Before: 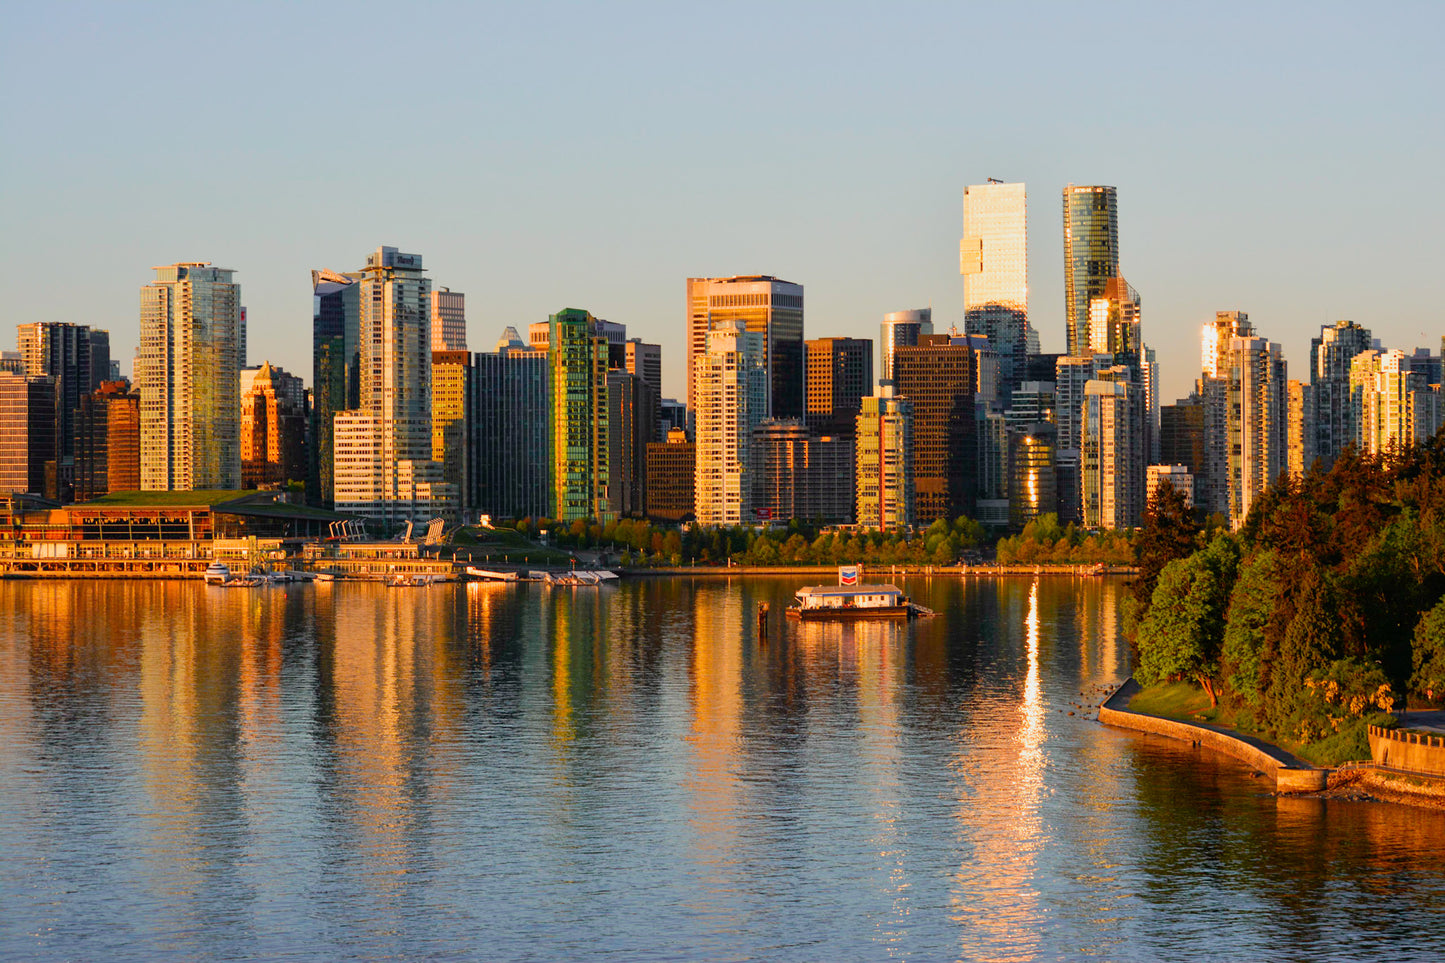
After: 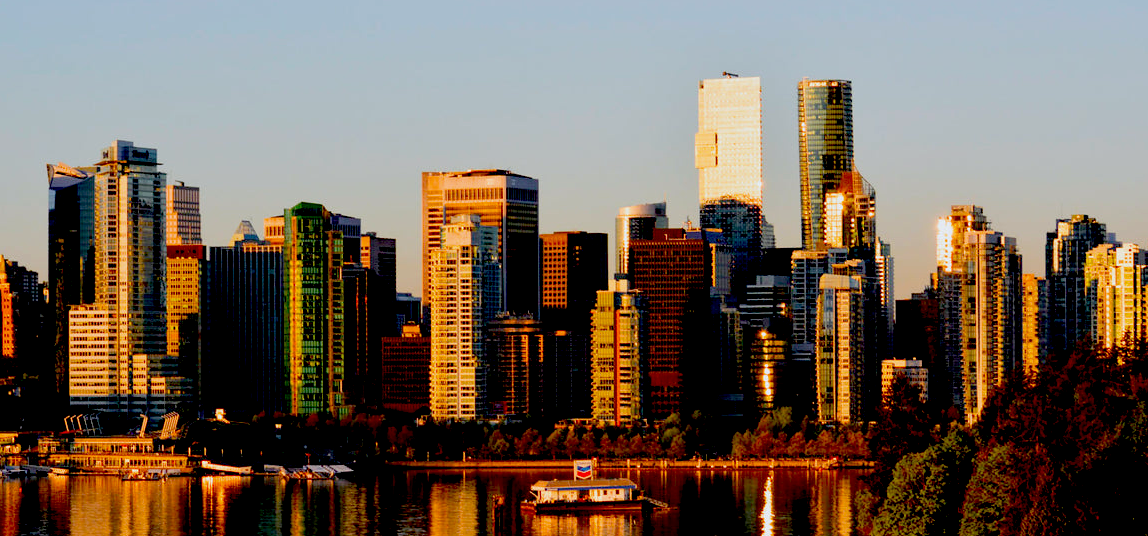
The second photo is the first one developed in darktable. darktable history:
crop: left 18.38%, top 11.092%, right 2.134%, bottom 33.217%
white balance: red 0.983, blue 1.036
exposure: black level correction 0.056, exposure -0.039 EV, compensate highlight preservation false
